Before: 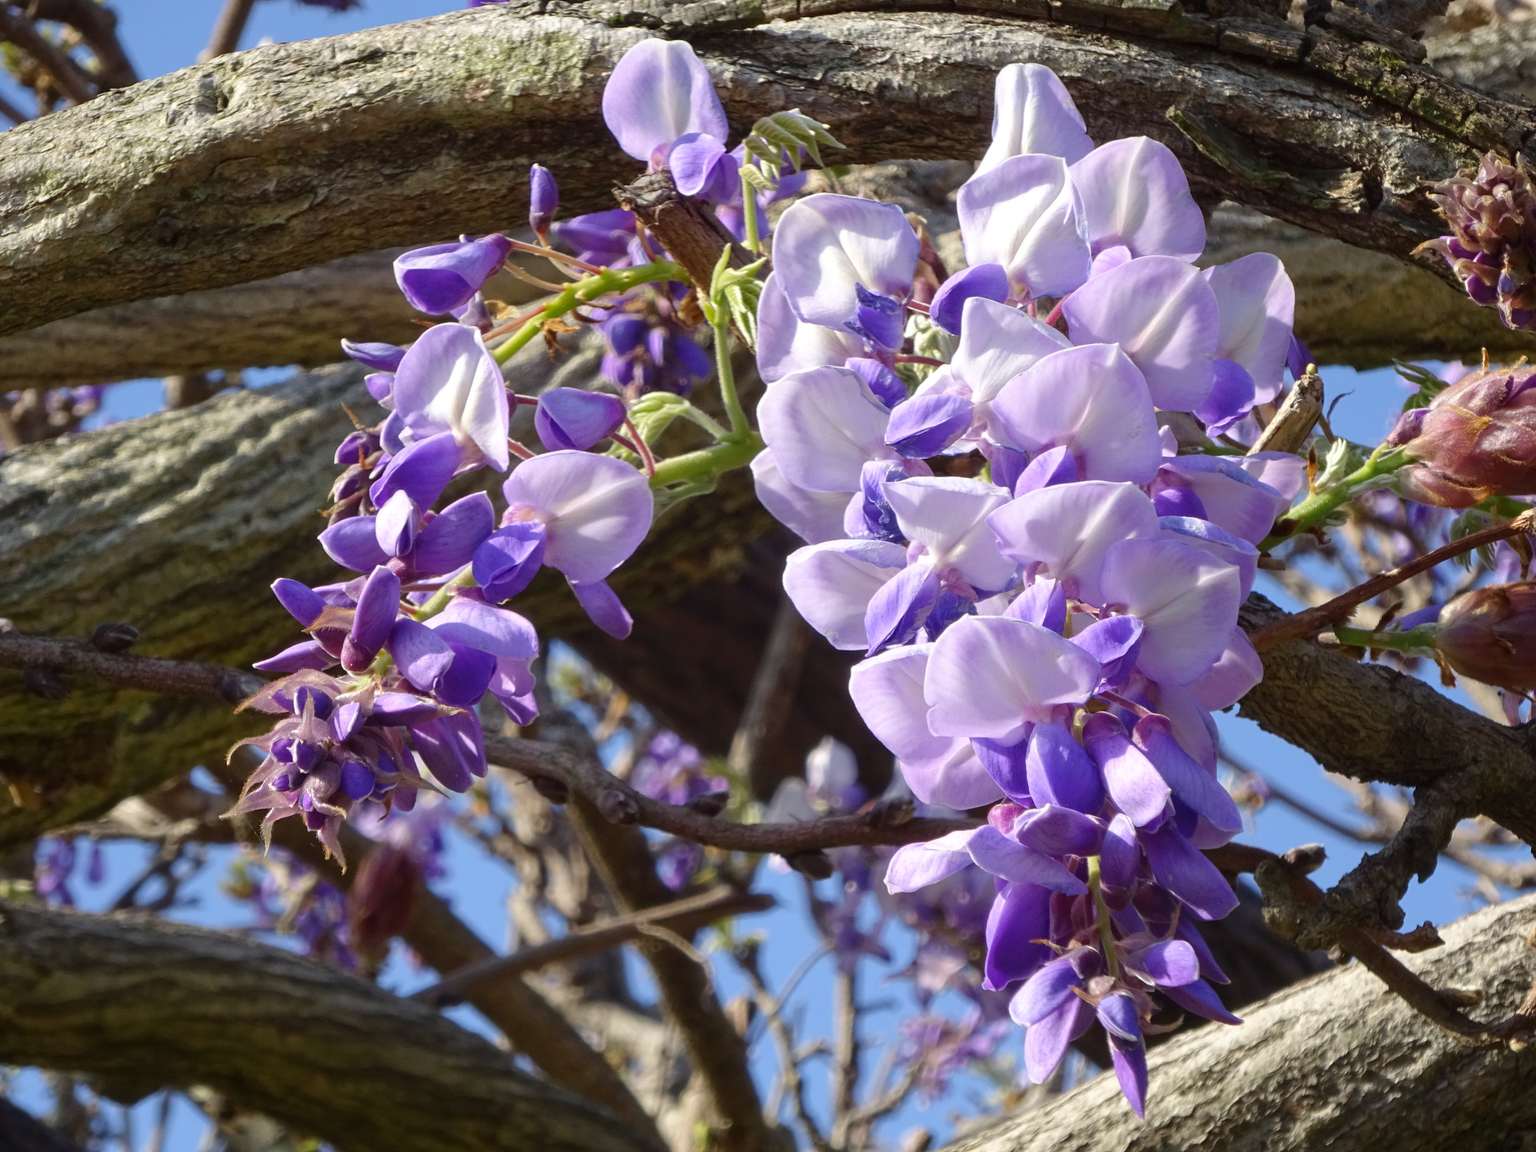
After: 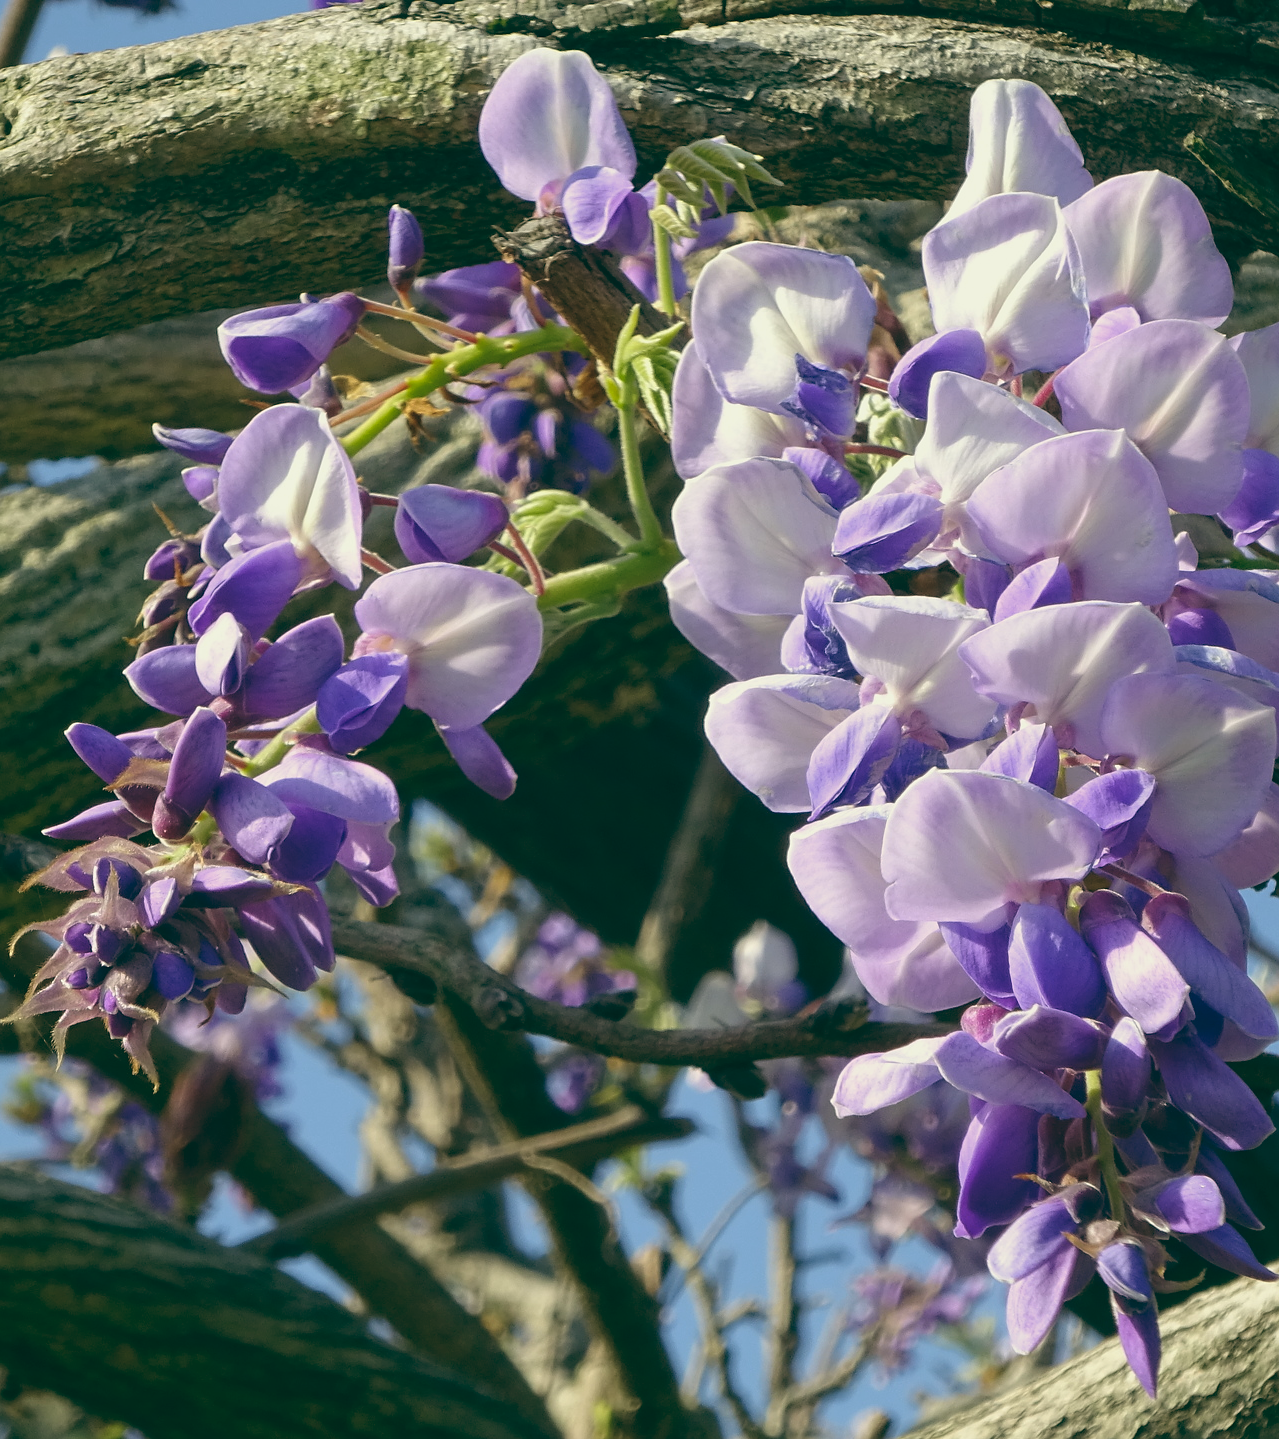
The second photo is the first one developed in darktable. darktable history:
color balance: lift [1.005, 0.99, 1.007, 1.01], gamma [1, 1.034, 1.032, 0.966], gain [0.873, 1.055, 1.067, 0.933]
sharpen: radius 1, threshold 1
crop and rotate: left 14.292%, right 19.041%
